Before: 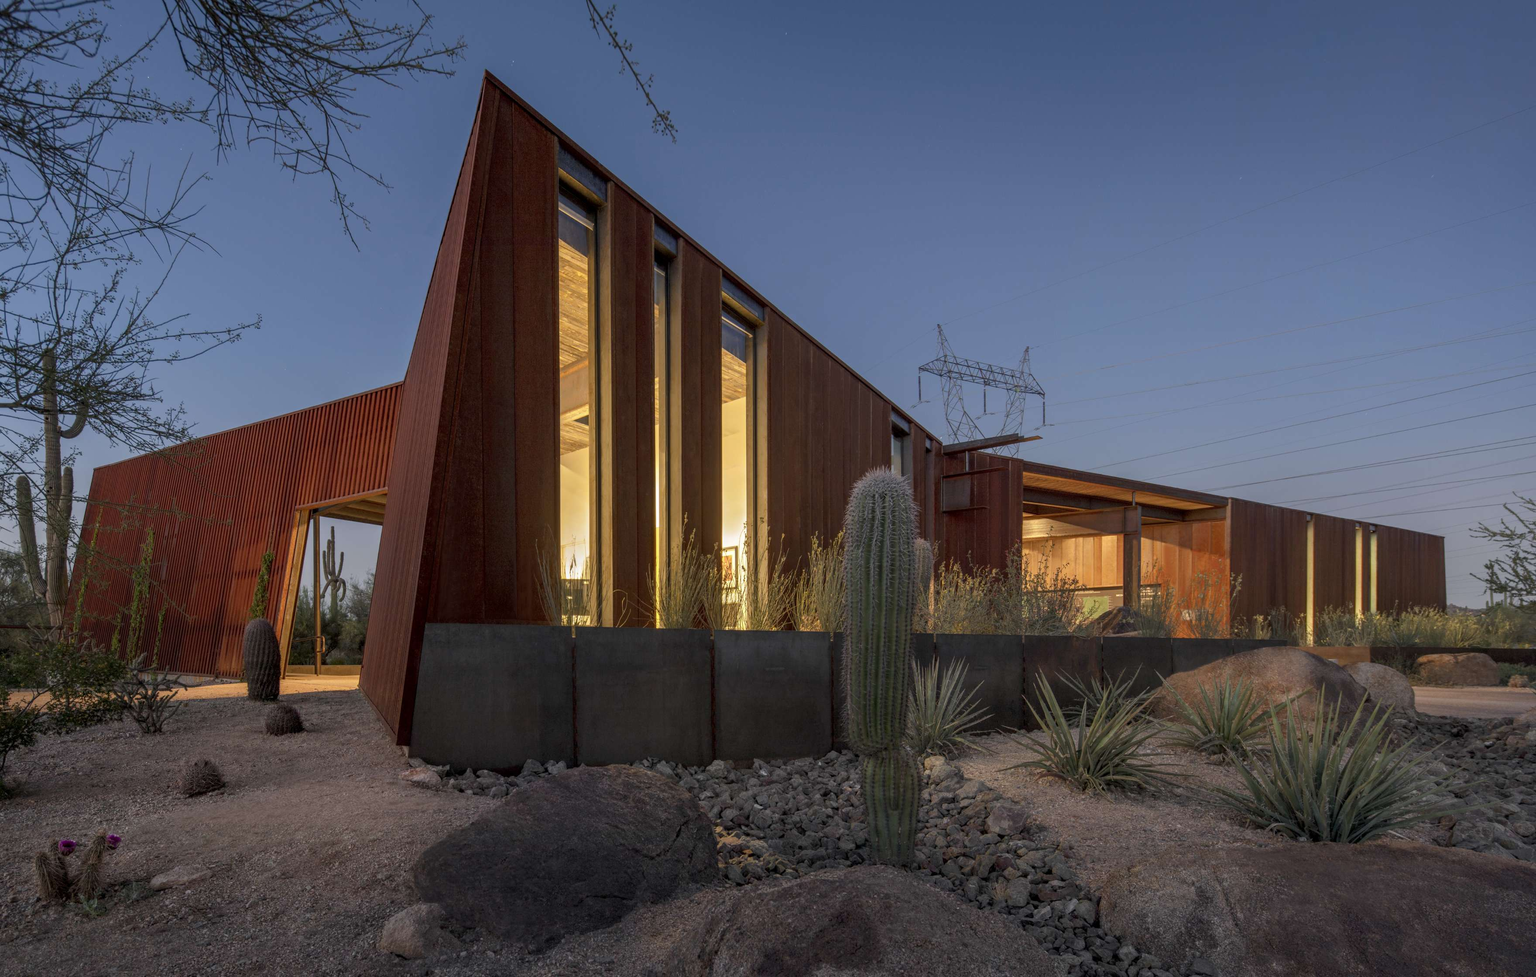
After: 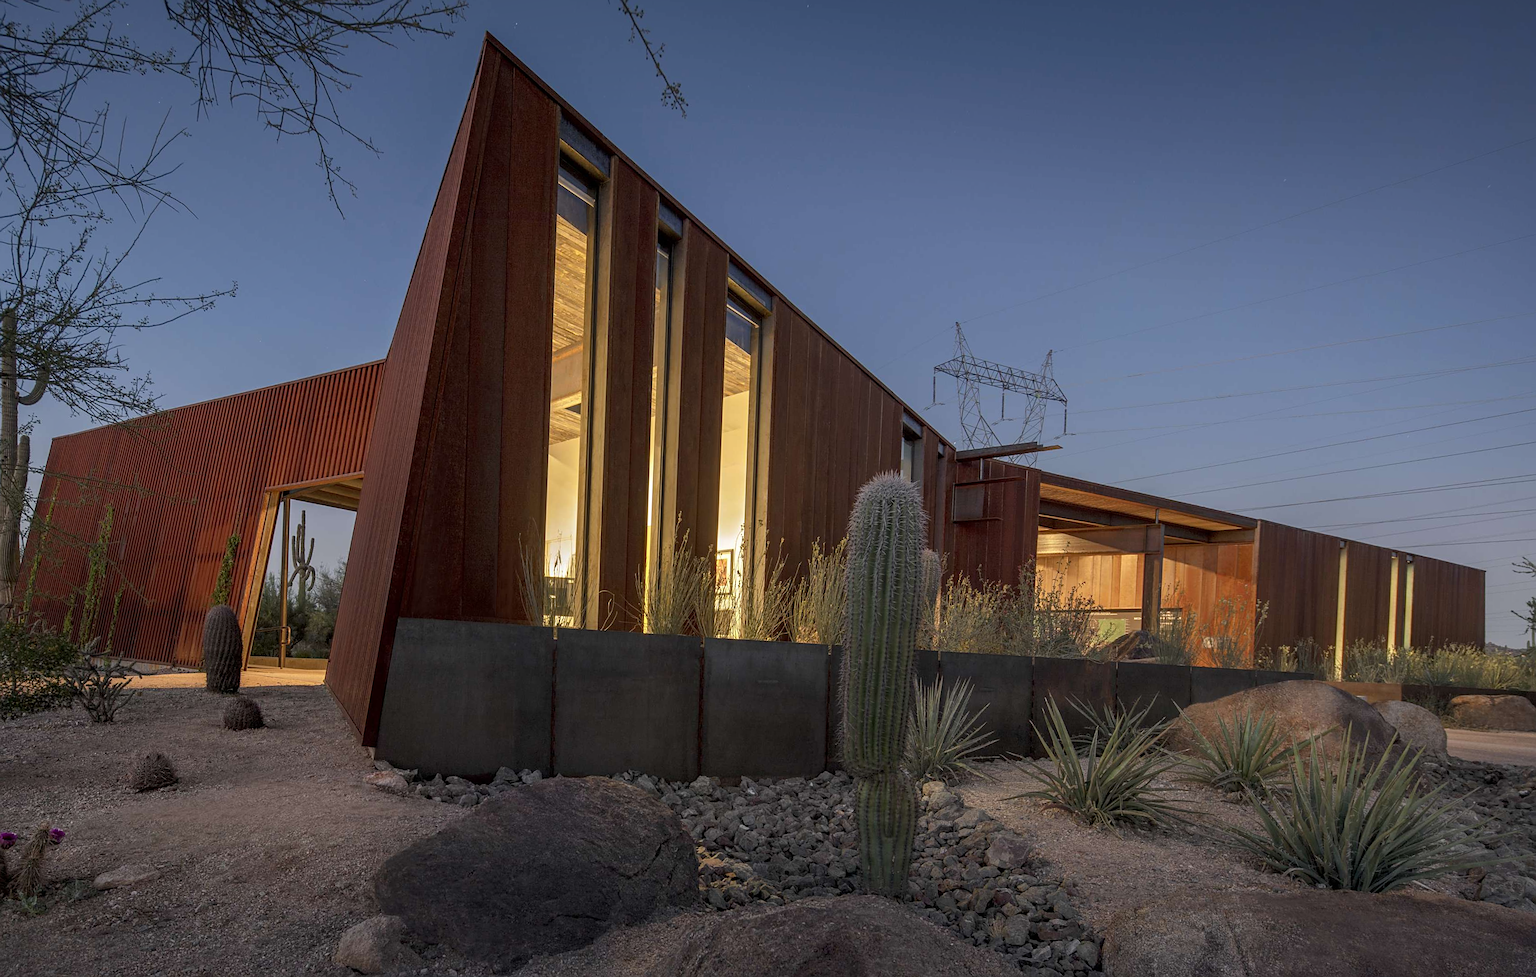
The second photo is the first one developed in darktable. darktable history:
vignetting: fall-off start 97.52%, fall-off radius 100%, brightness -0.574, saturation 0, center (-0.027, 0.404), width/height ratio 1.368, unbound false
sharpen: on, module defaults
crop and rotate: angle -2.38°
tone equalizer: -7 EV 0.13 EV, smoothing diameter 25%, edges refinement/feathering 10, preserve details guided filter
